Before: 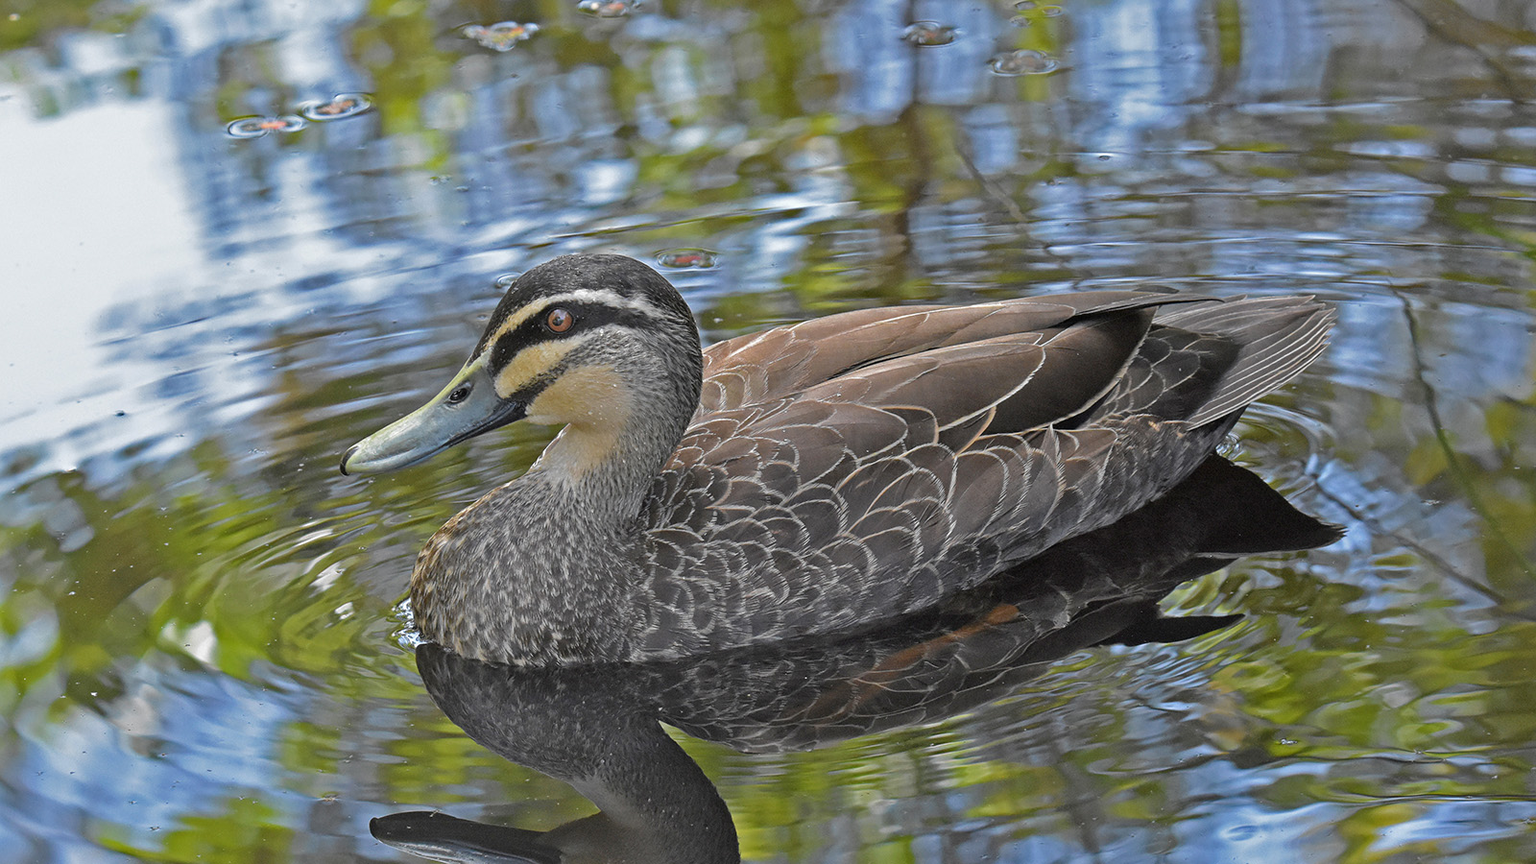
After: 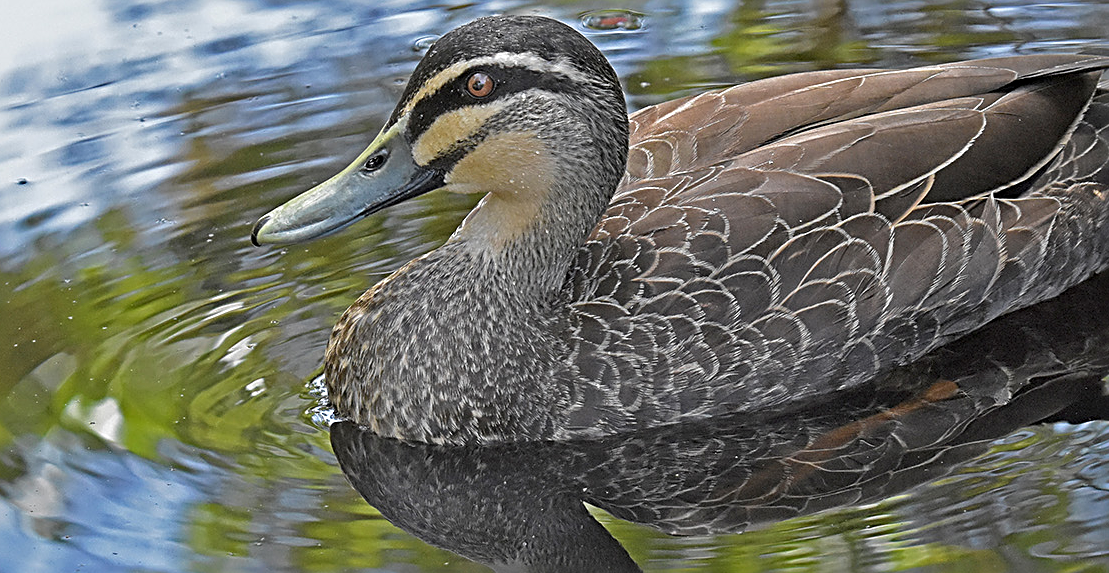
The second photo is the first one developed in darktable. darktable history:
crop: left 6.488%, top 27.668%, right 24.183%, bottom 8.656%
sharpen: radius 2.817, amount 0.715
